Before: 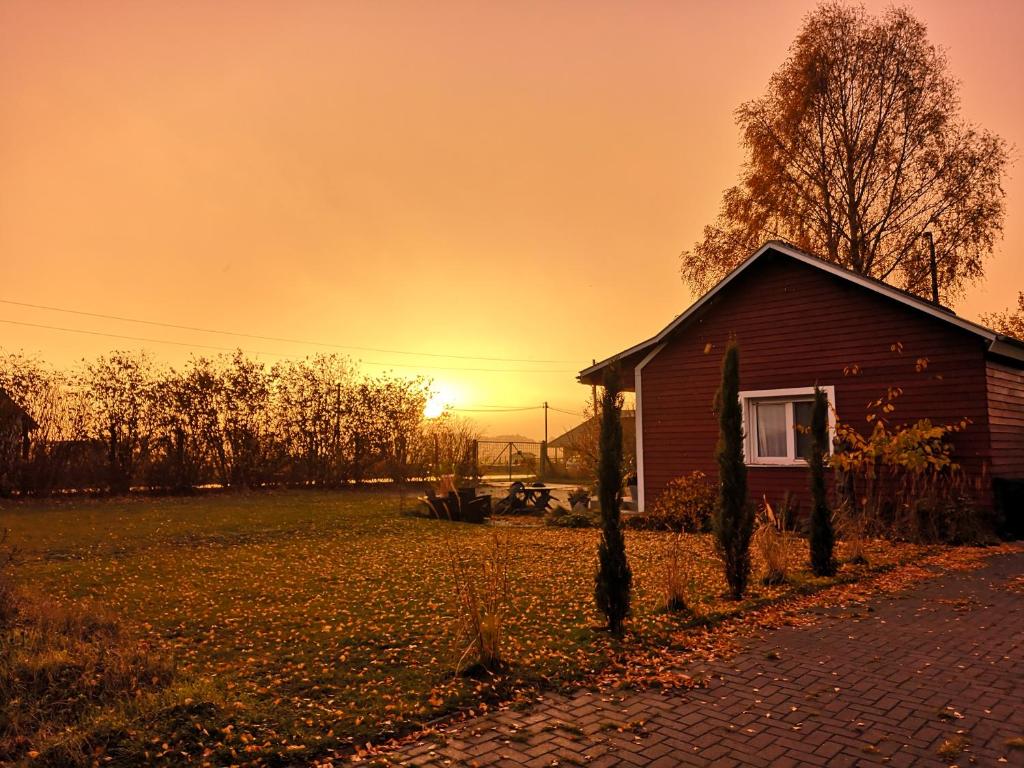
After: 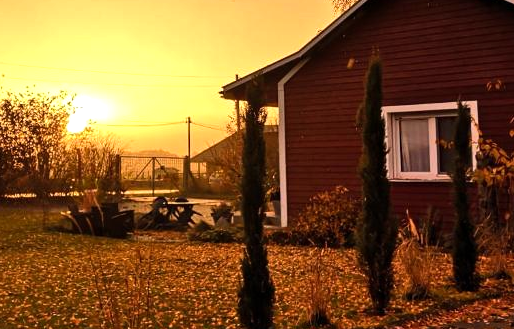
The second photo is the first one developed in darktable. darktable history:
crop: left 34.93%, top 37.135%, right 14.867%, bottom 20.017%
exposure: exposure 0.135 EV, compensate highlight preservation false
haze removal: compatibility mode true, adaptive false
tone equalizer: -8 EV -0.381 EV, -7 EV -0.423 EV, -6 EV -0.322 EV, -5 EV -0.203 EV, -3 EV 0.192 EV, -2 EV 0.349 EV, -1 EV 0.378 EV, +0 EV 0.437 EV, edges refinement/feathering 500, mask exposure compensation -1.57 EV, preserve details no
